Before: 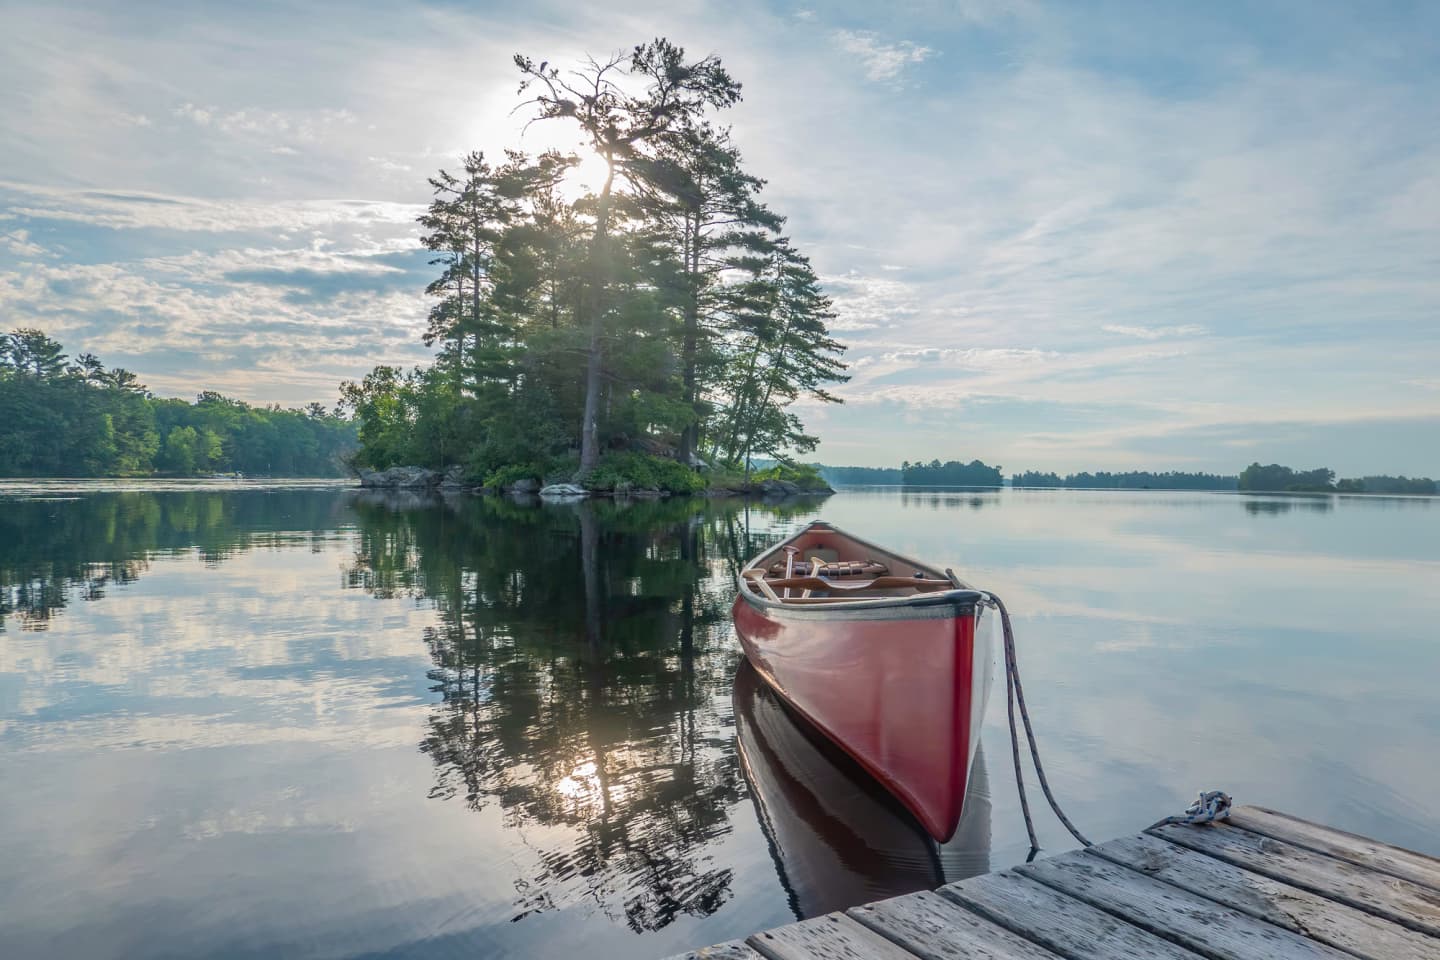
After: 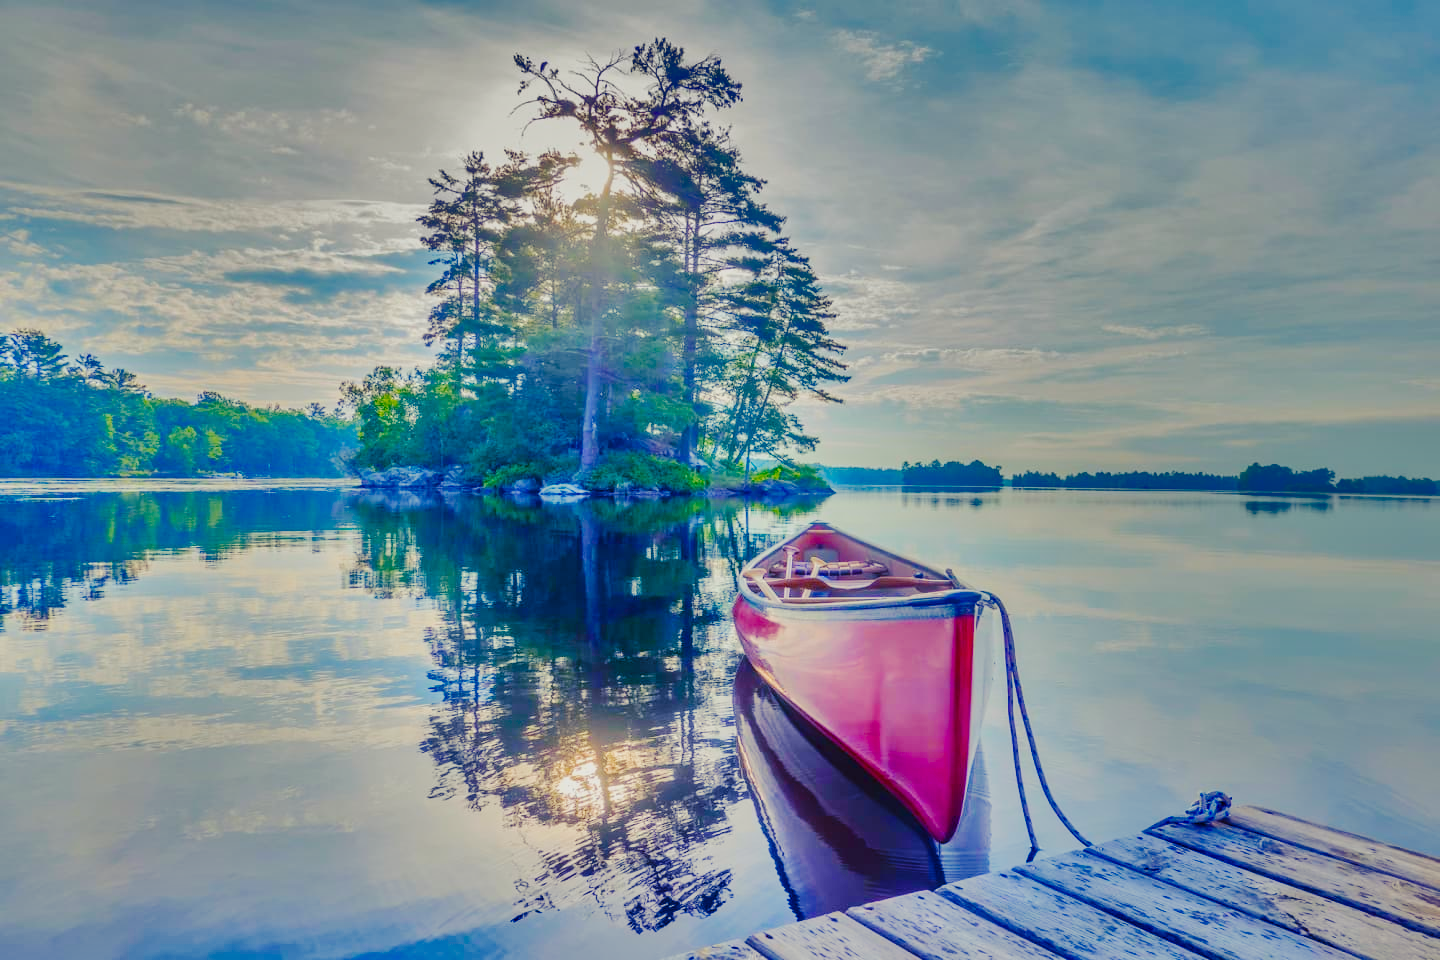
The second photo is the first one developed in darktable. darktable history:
color balance rgb: shadows lift › luminance -29.053%, shadows lift › chroma 14.91%, shadows lift › hue 268.51°, highlights gain › luminance 6.995%, highlights gain › chroma 1.936%, highlights gain › hue 91.19°, perceptual saturation grading › global saturation 36.235%, perceptual saturation grading › shadows 35.339%, perceptual brilliance grading › mid-tones 11.07%, perceptual brilliance grading › shadows 15.564%, contrast -29.847%
base curve: curves: ch0 [(0, 0) (0.036, 0.025) (0.121, 0.166) (0.206, 0.329) (0.605, 0.79) (1, 1)], preserve colors none
shadows and highlights: shadows 24.17, highlights -78.59, soften with gaussian
